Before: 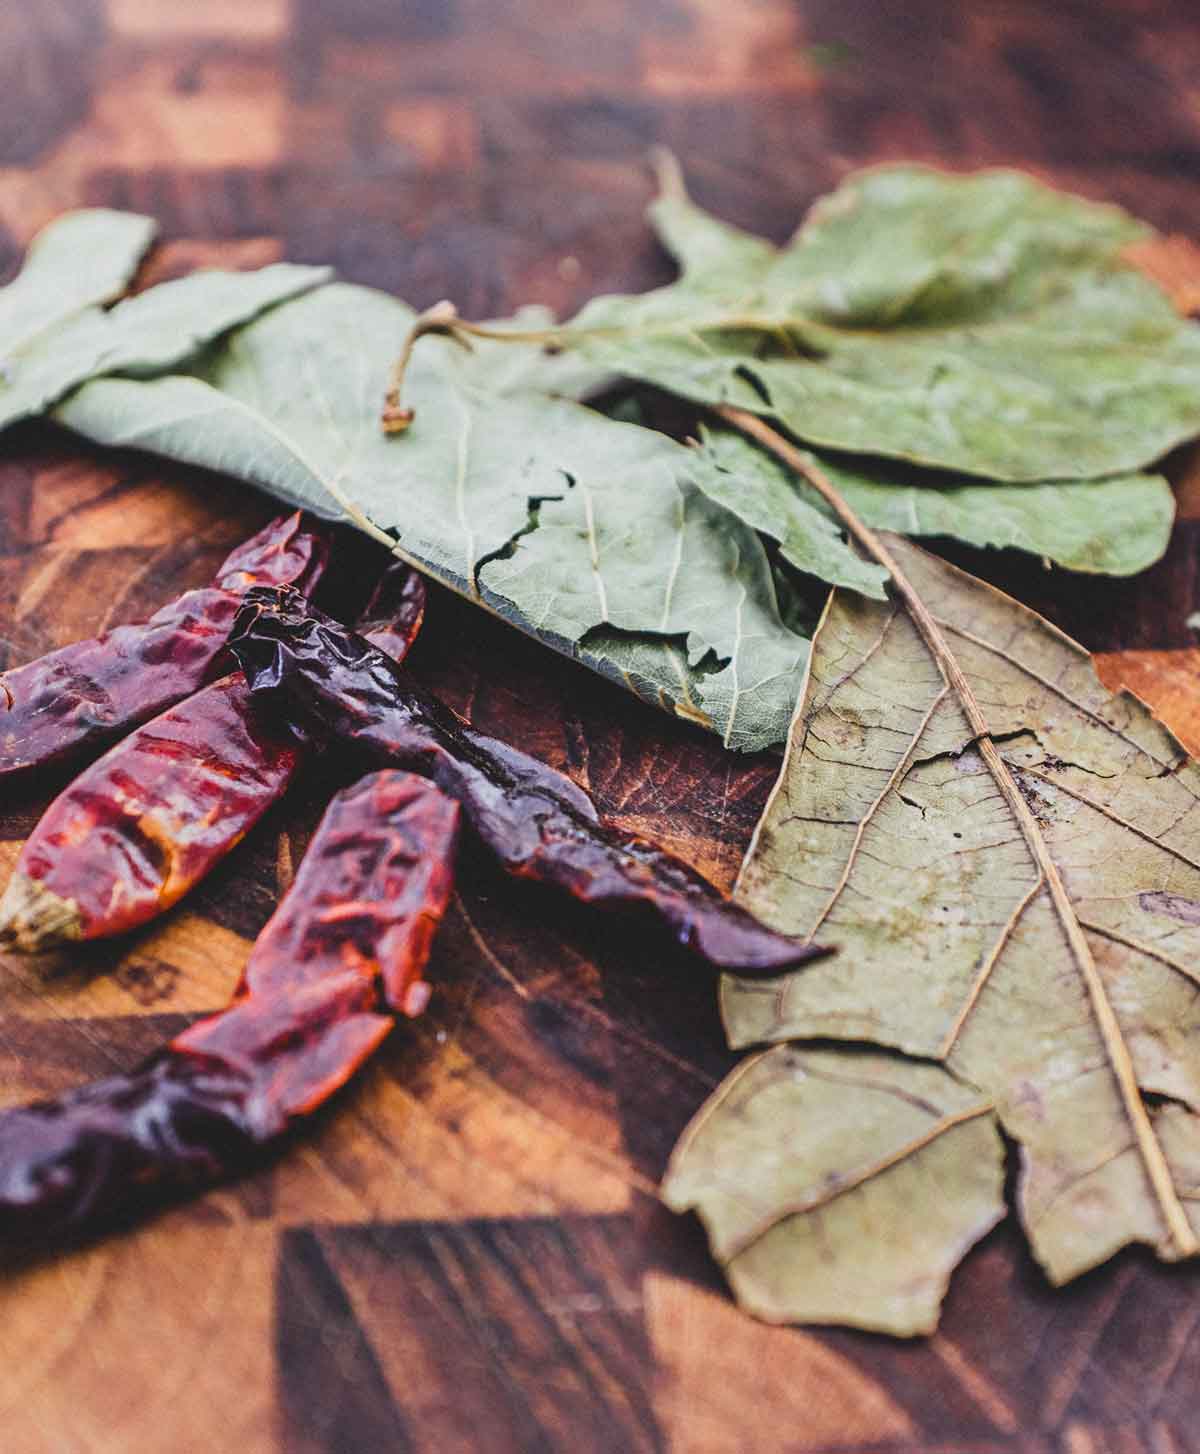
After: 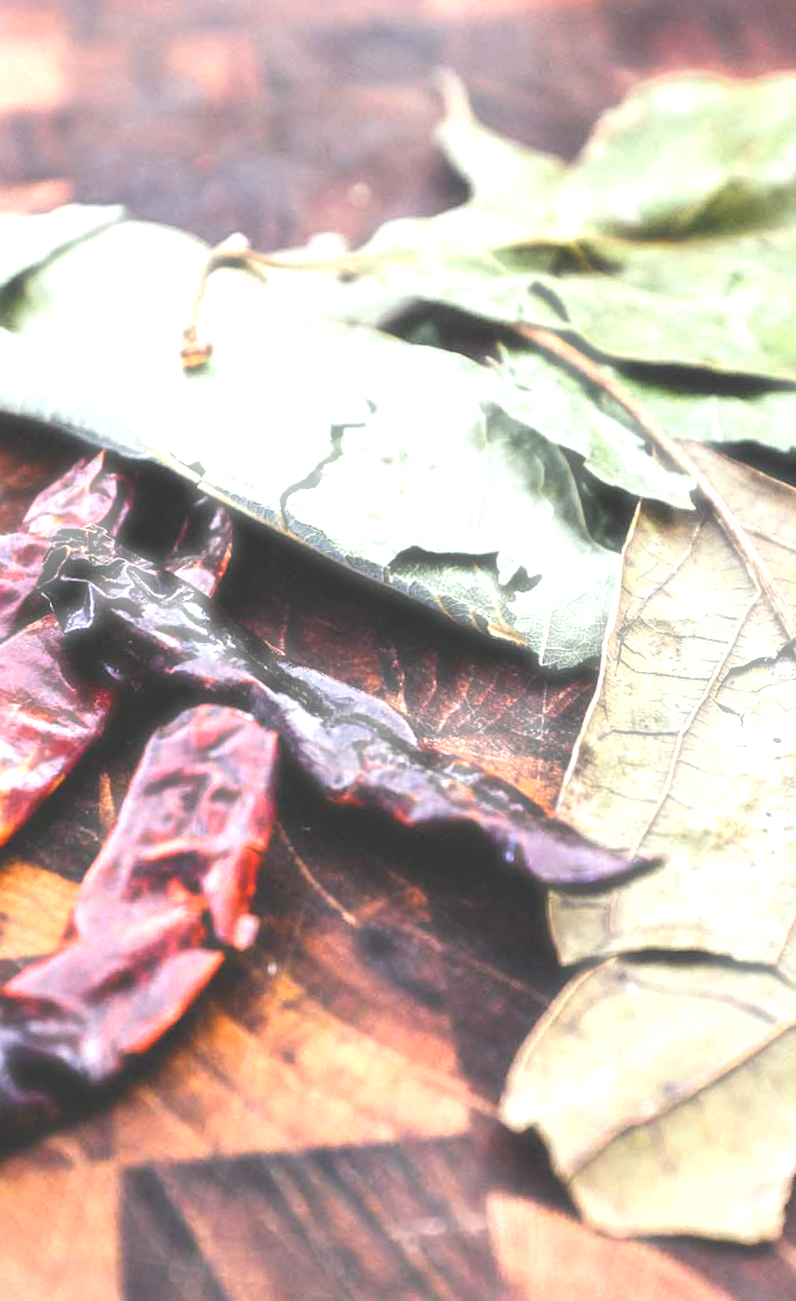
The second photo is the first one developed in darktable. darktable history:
exposure: exposure 0.766 EV, compensate highlight preservation false
white balance: red 1, blue 1
crop and rotate: left 15.446%, right 17.836%
color balance: contrast 6.48%, output saturation 113.3%
haze removal: strength -0.9, distance 0.225, compatibility mode true, adaptive false
rotate and perspective: rotation -3°, crop left 0.031, crop right 0.968, crop top 0.07, crop bottom 0.93
